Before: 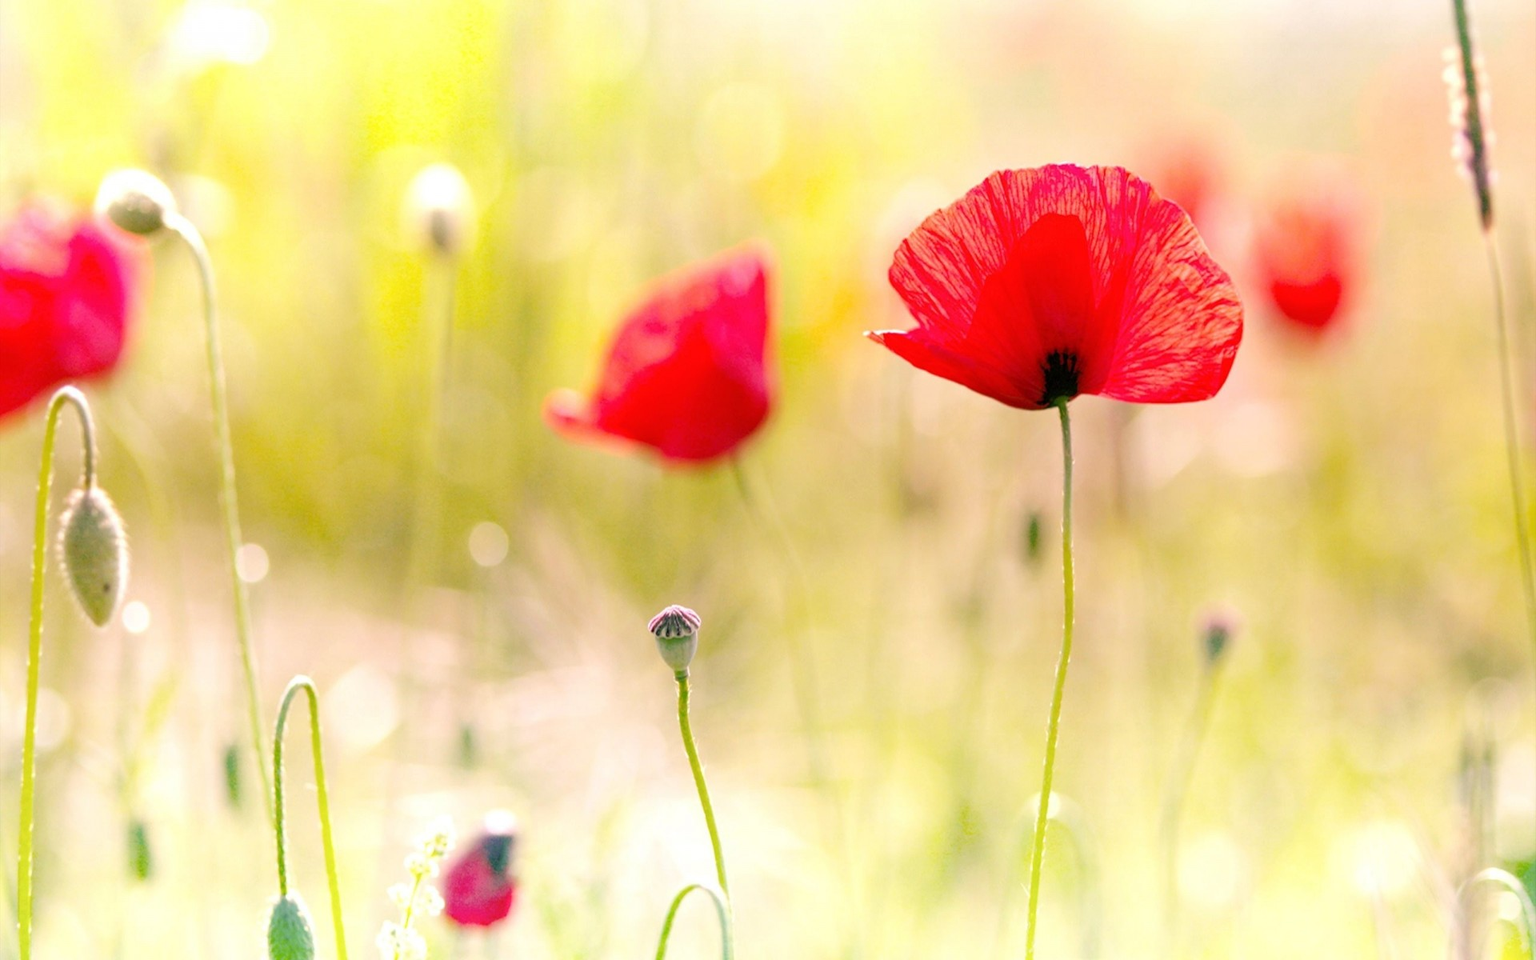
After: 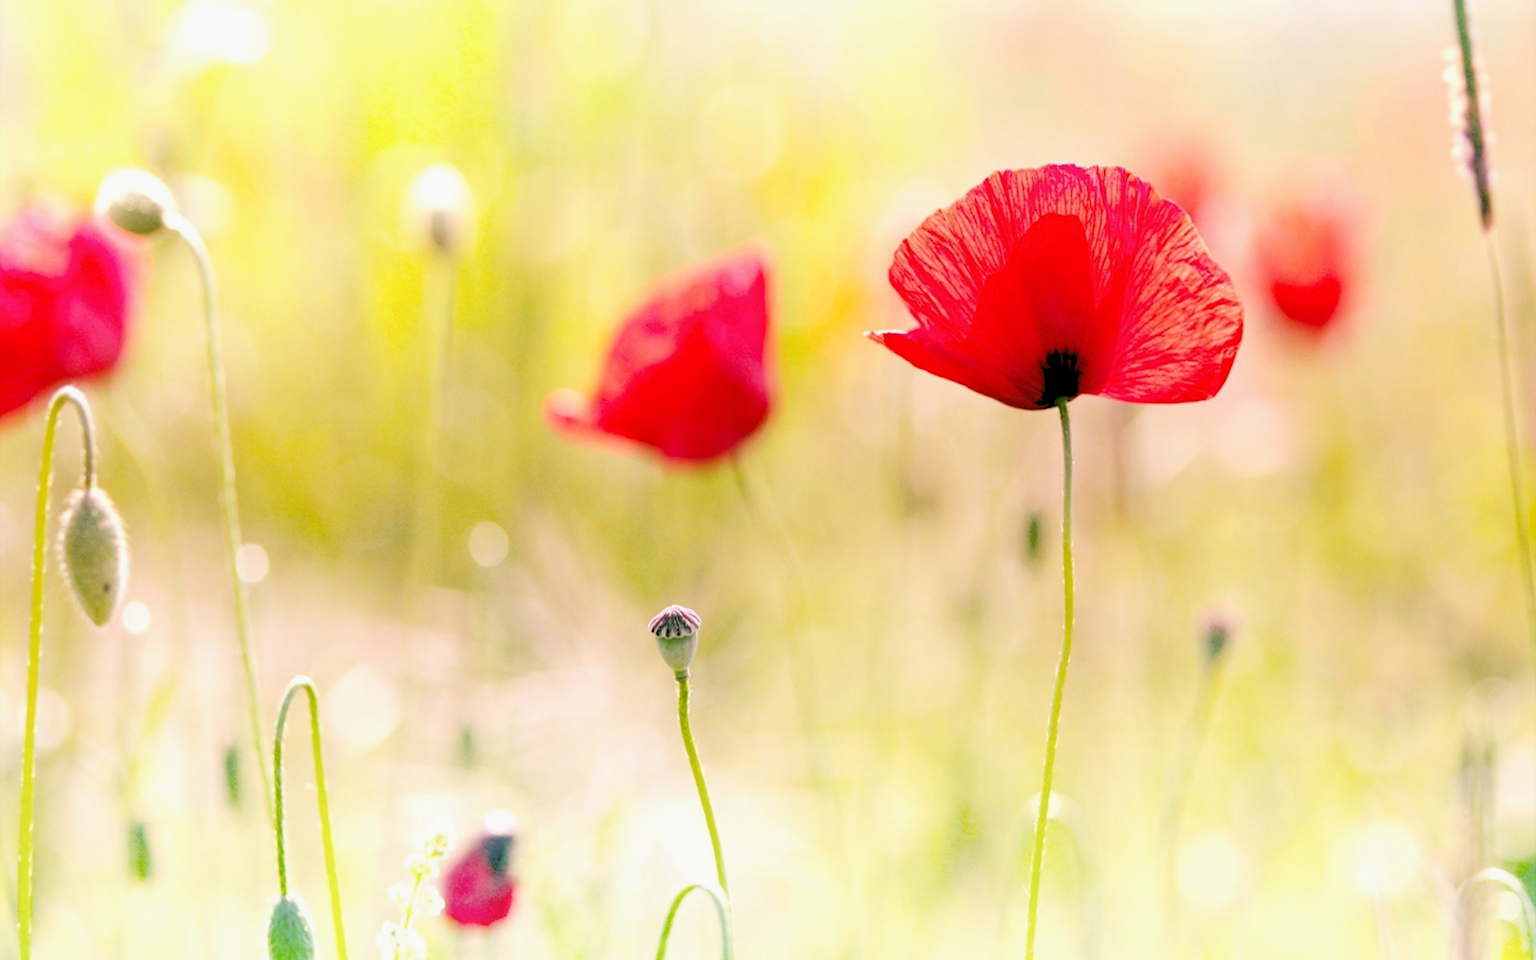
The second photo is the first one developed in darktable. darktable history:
levels: levels [0.055, 0.477, 0.9]
filmic rgb: black relative exposure -7.96 EV, white relative exposure 3.82 EV, hardness 4.34, iterations of high-quality reconstruction 10
